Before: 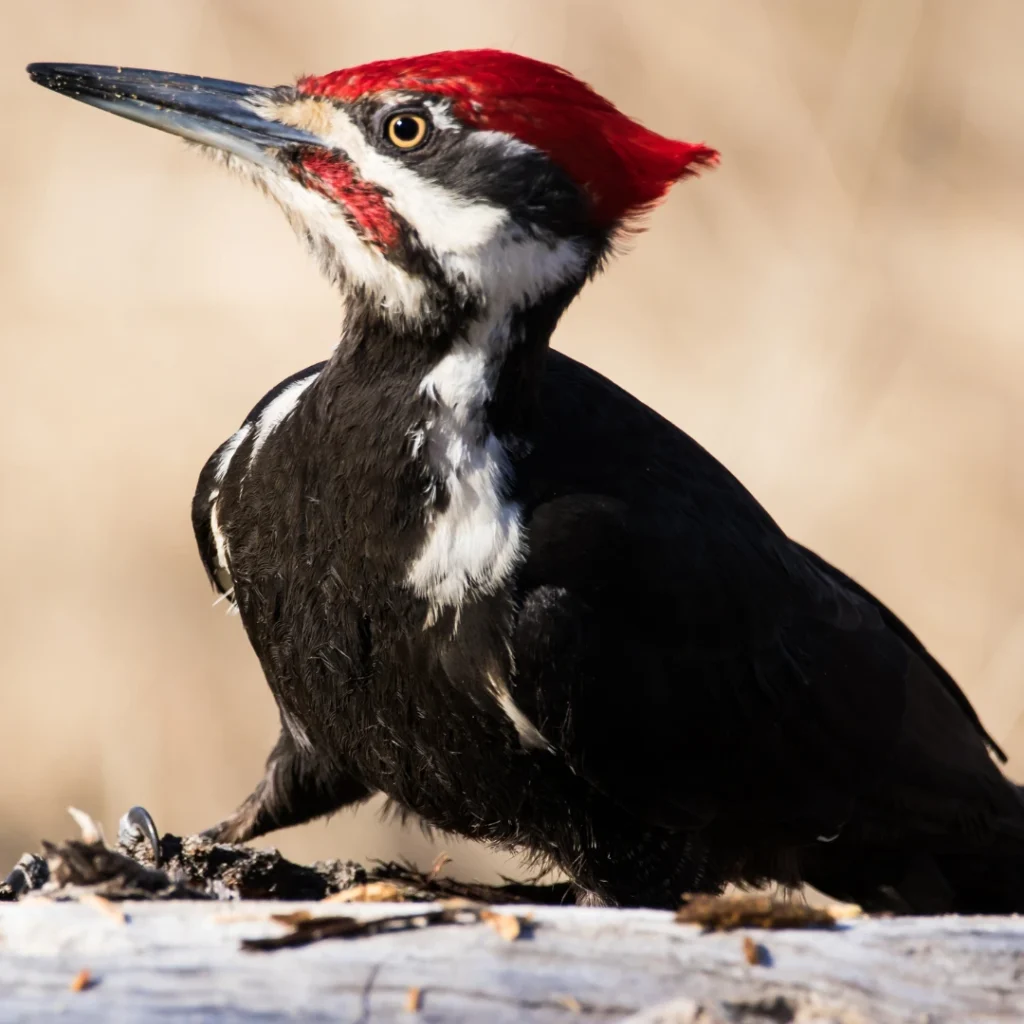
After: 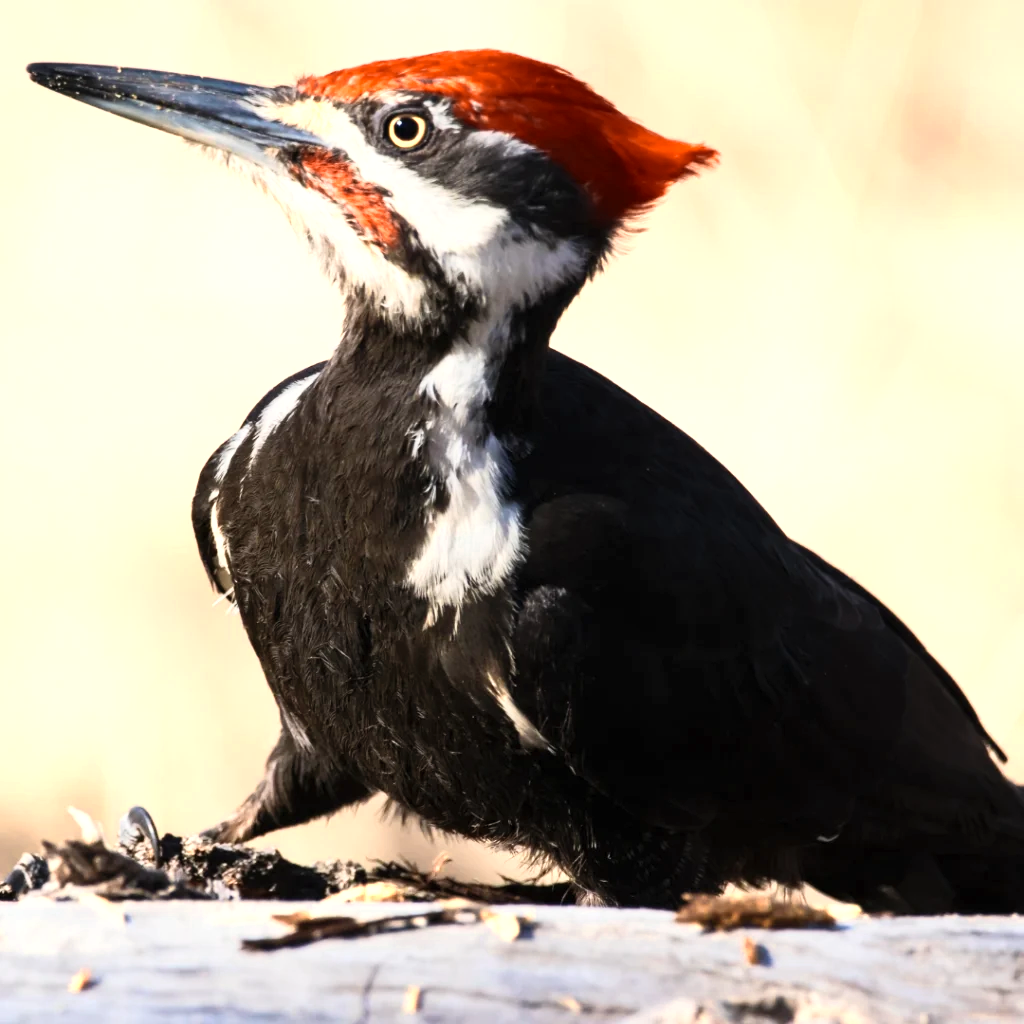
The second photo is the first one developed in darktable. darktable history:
color zones: curves: ch0 [(0.018, 0.548) (0.197, 0.654) (0.425, 0.447) (0.605, 0.658) (0.732, 0.579)]; ch1 [(0.105, 0.531) (0.224, 0.531) (0.386, 0.39) (0.618, 0.456) (0.732, 0.456) (0.956, 0.421)]; ch2 [(0.039, 0.583) (0.215, 0.465) (0.399, 0.544) (0.465, 0.548) (0.614, 0.447) (0.724, 0.43) (0.882, 0.623) (0.956, 0.632)]
contrast brightness saturation: contrast 0.2, brightness 0.16, saturation 0.22
